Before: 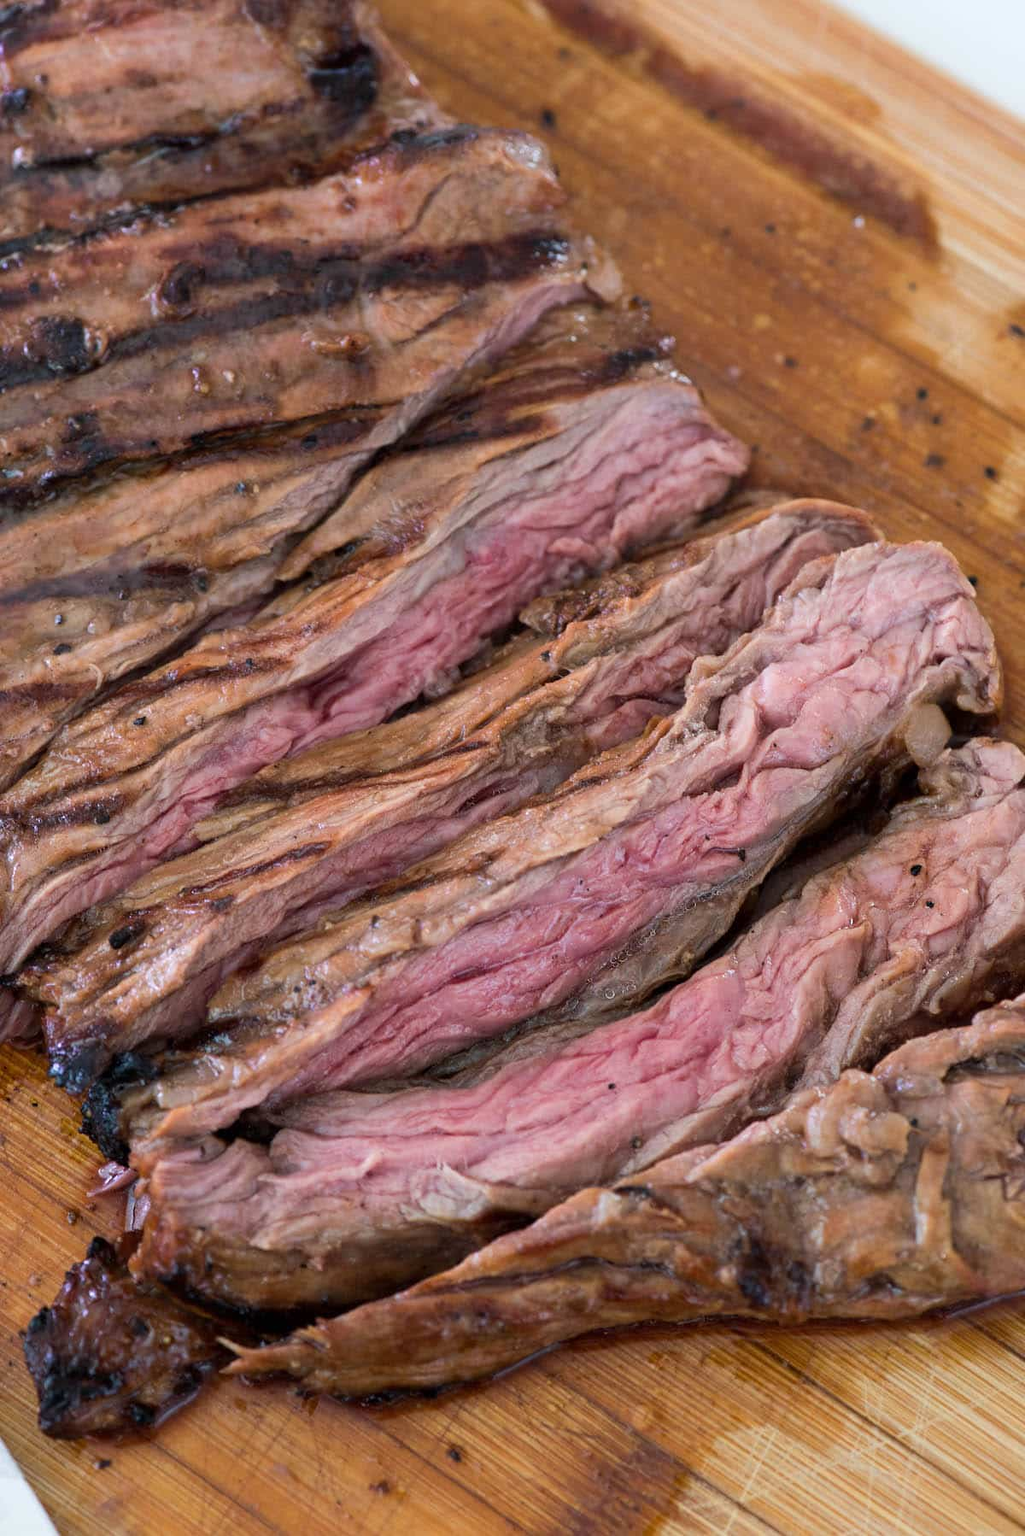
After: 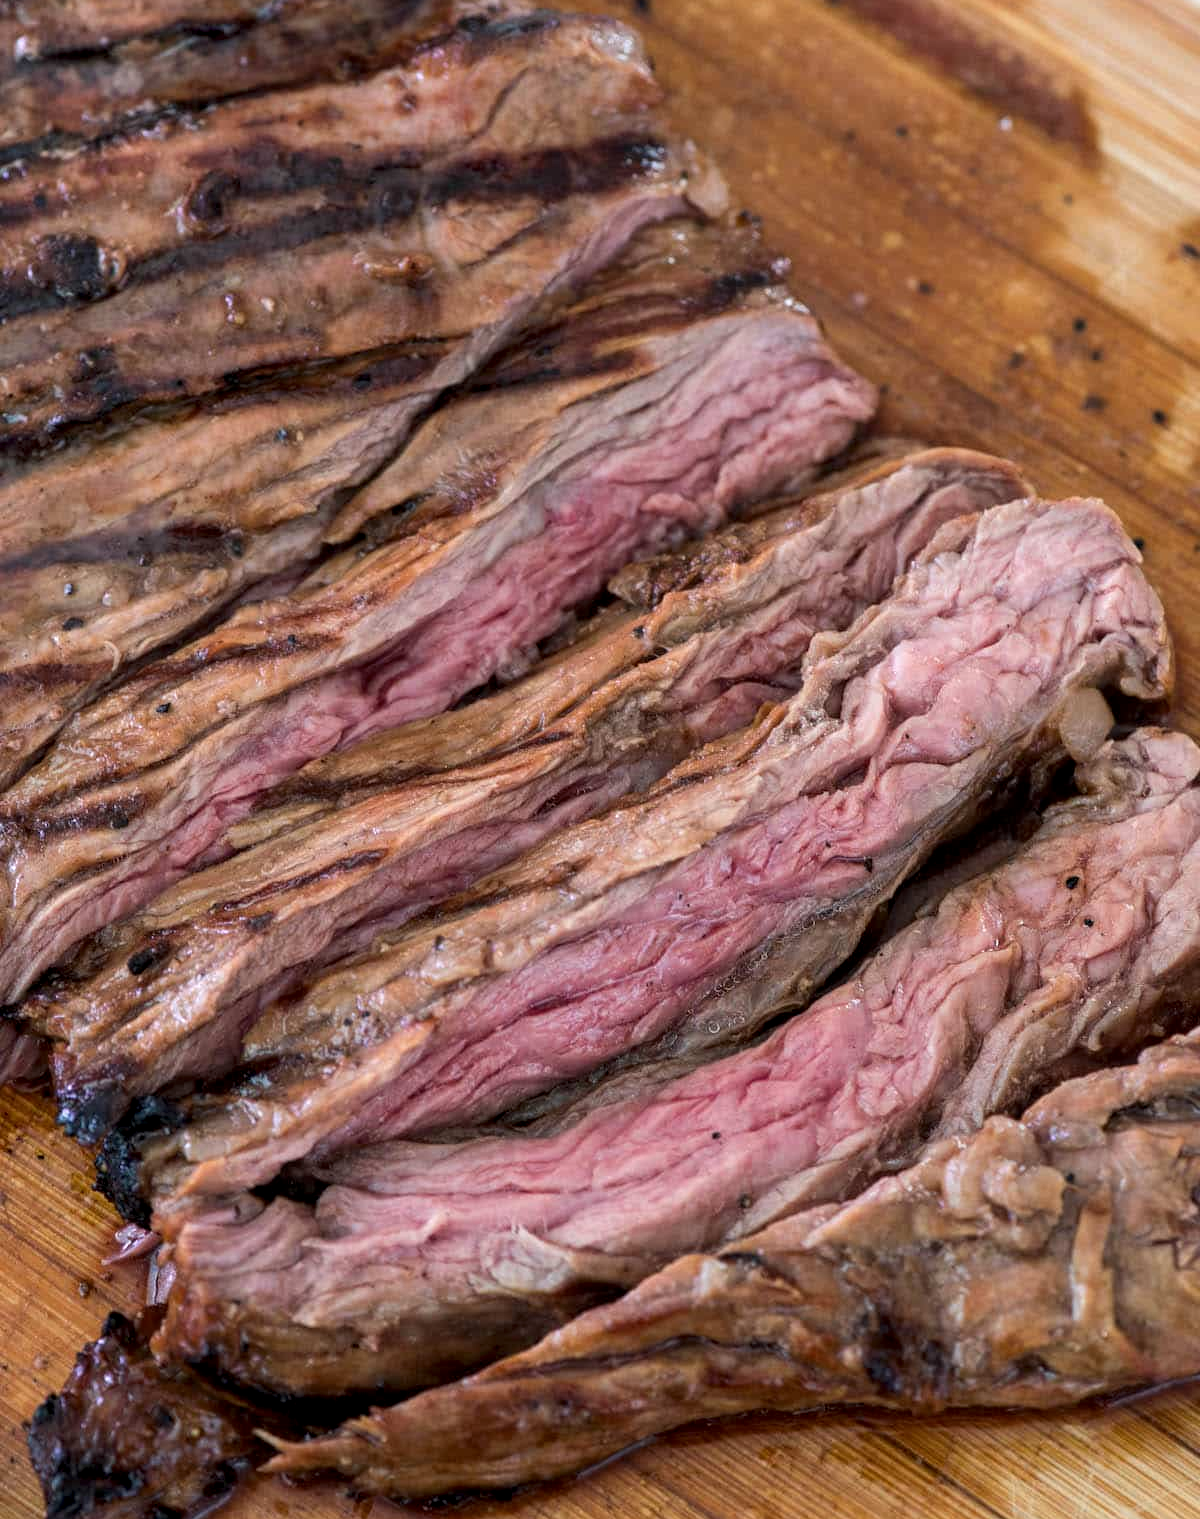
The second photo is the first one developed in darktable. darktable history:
crop: top 7.617%, bottom 7.845%
local contrast: on, module defaults
